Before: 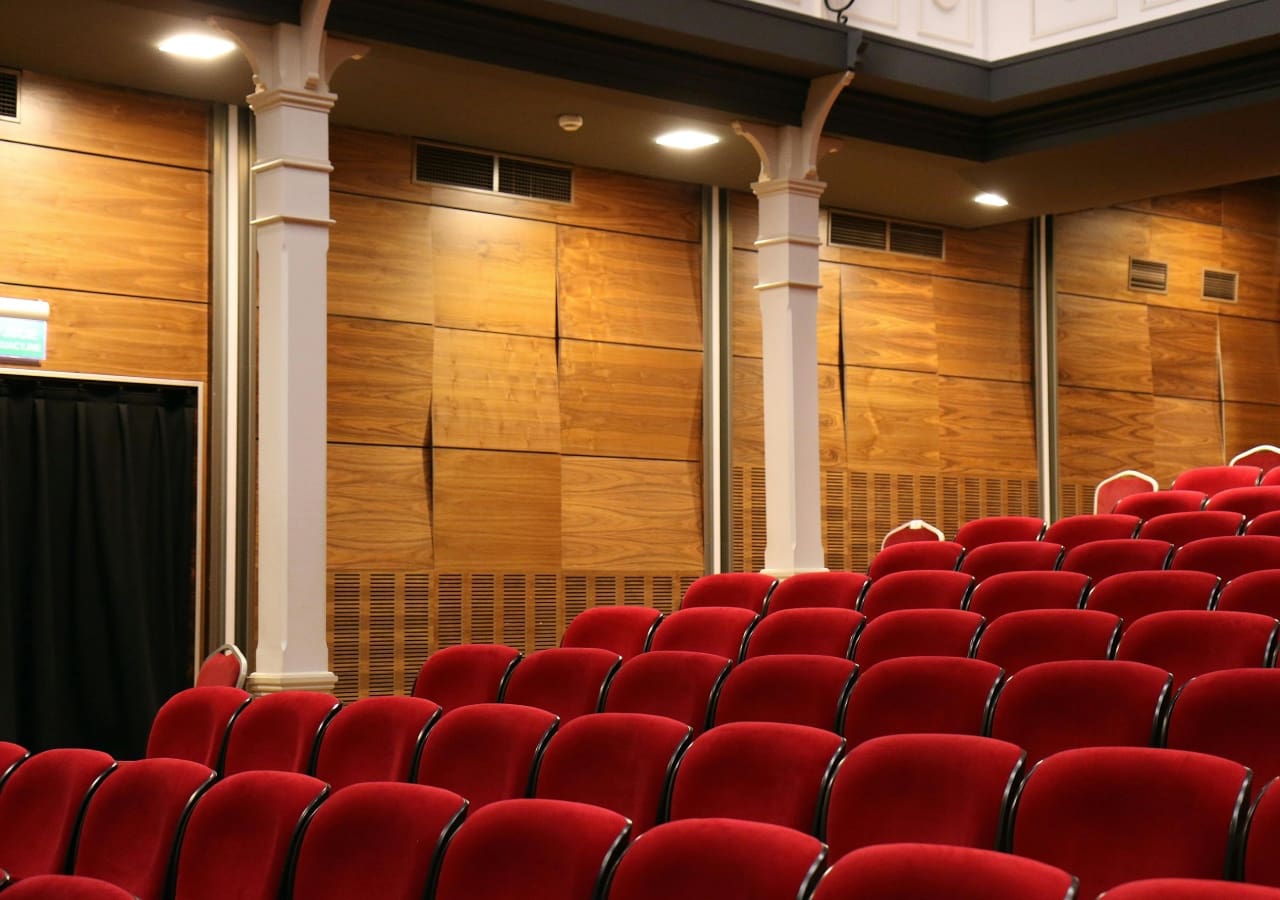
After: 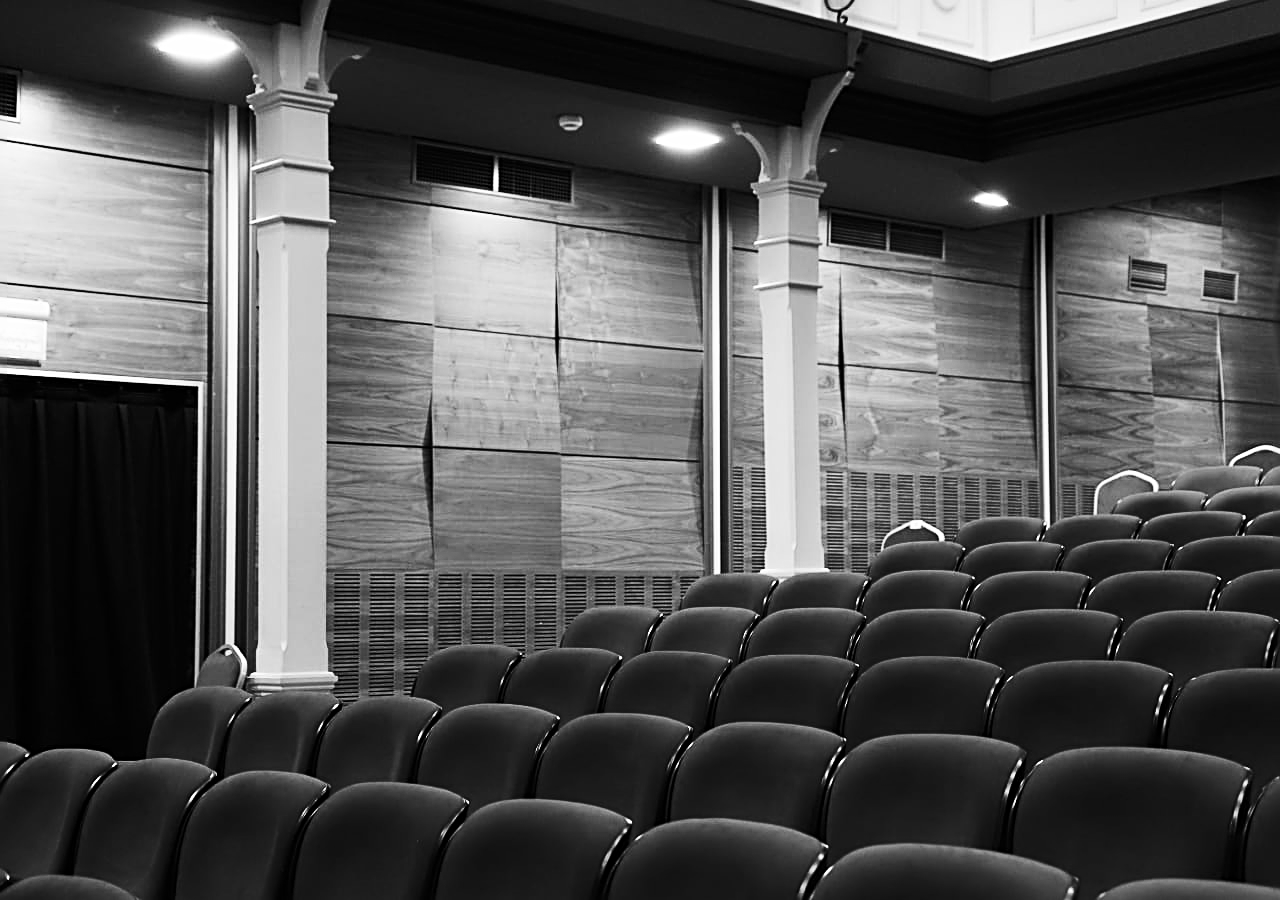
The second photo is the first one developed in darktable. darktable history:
contrast brightness saturation: contrast 0.28
monochrome: on, module defaults
sharpen: radius 2.543, amount 0.636
